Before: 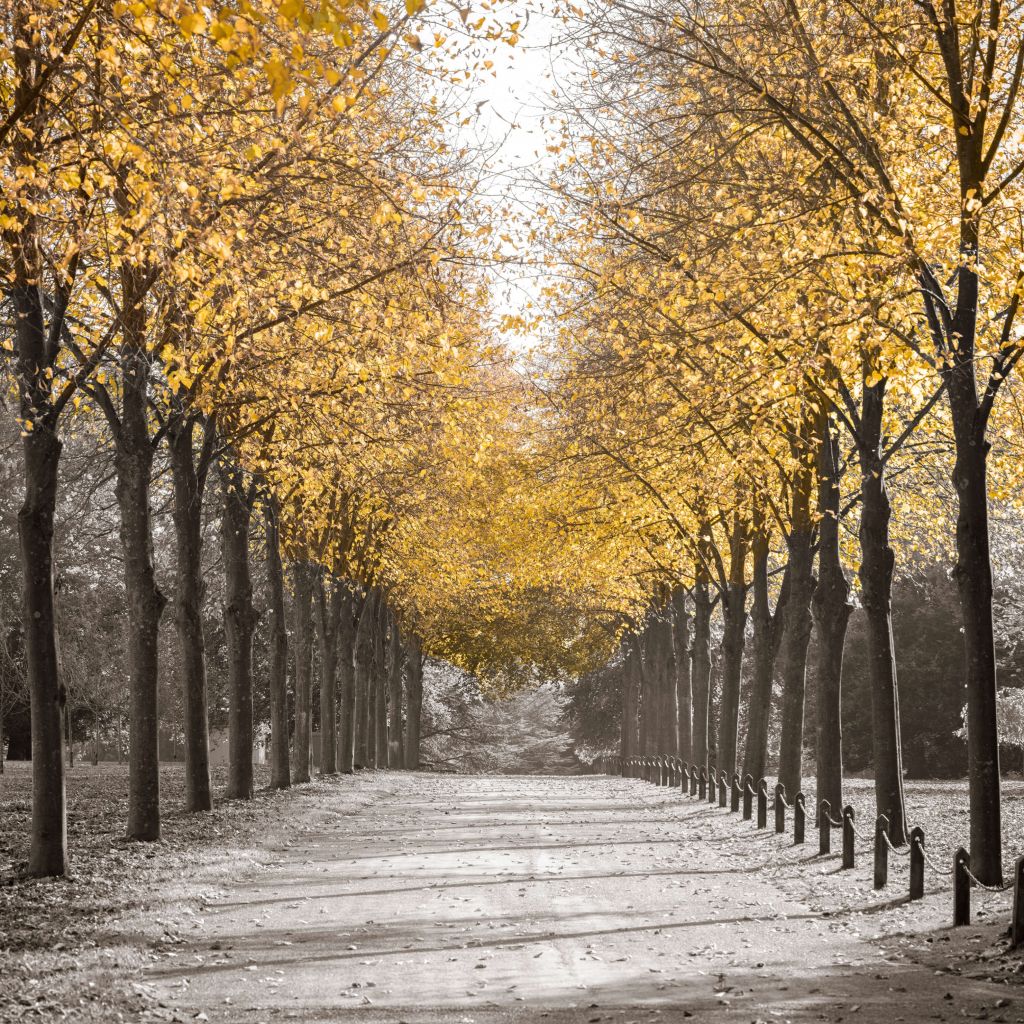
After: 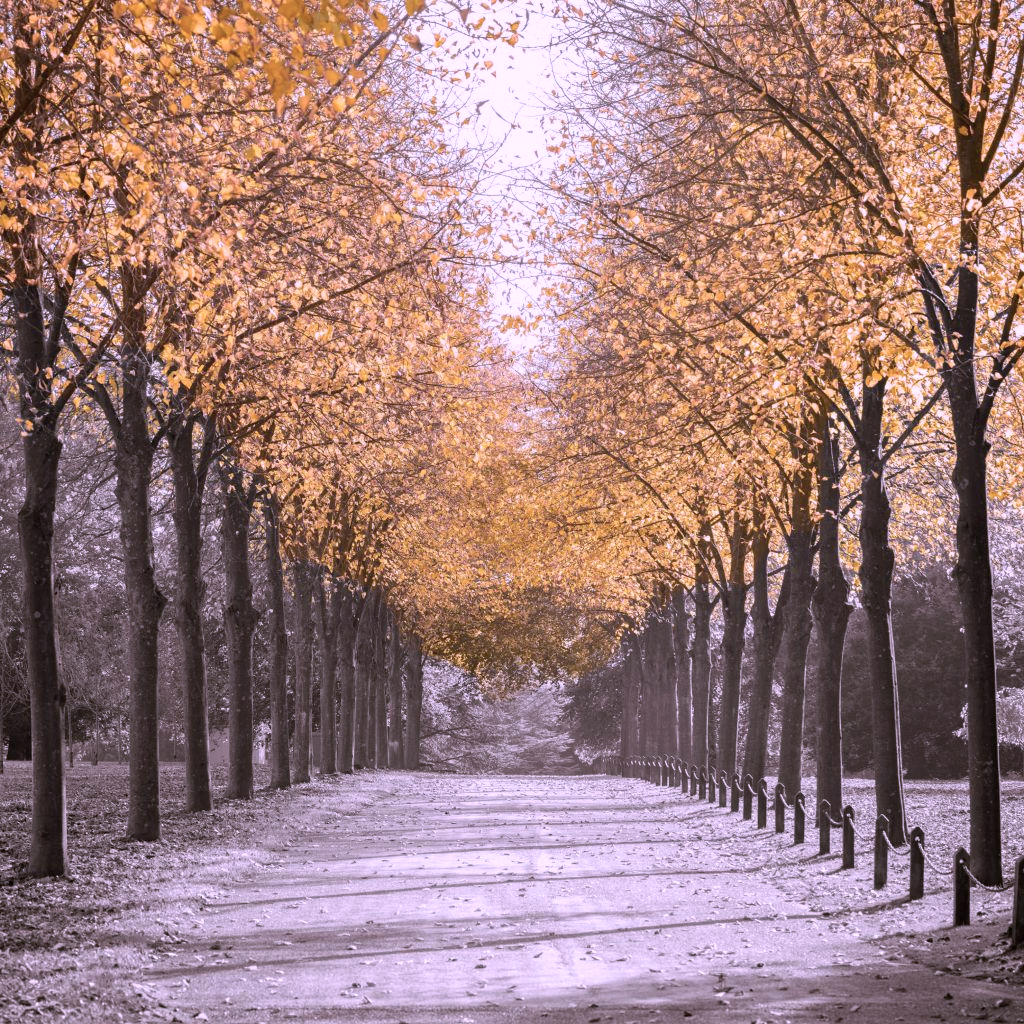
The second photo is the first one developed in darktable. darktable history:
color correction: highlights a* 15.21, highlights b* -25.07
tone equalizer: -7 EV 0.213 EV, -6 EV 0.12 EV, -5 EV 0.067 EV, -4 EV 0.064 EV, -2 EV -0.04 EV, -1 EV -0.032 EV, +0 EV -0.077 EV, edges refinement/feathering 500, mask exposure compensation -1.57 EV, preserve details no
